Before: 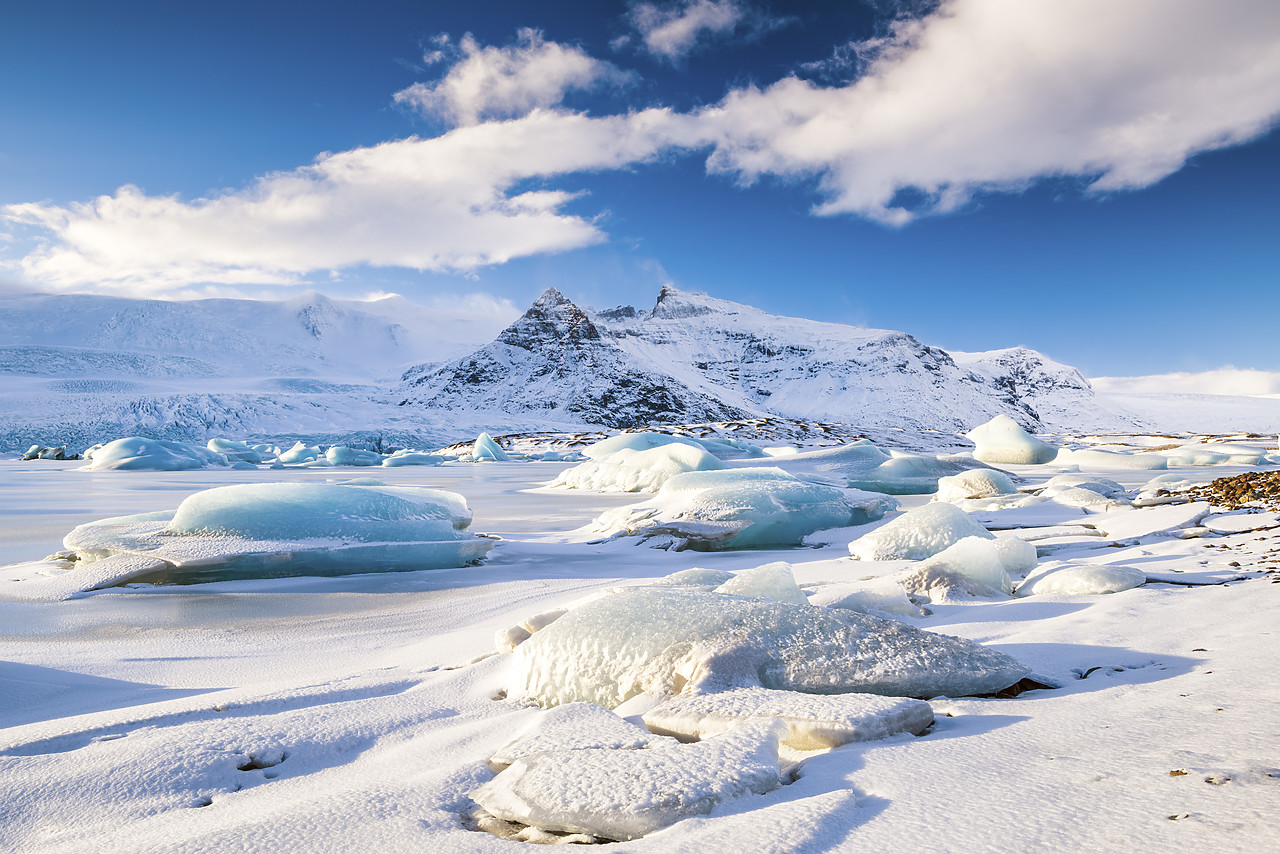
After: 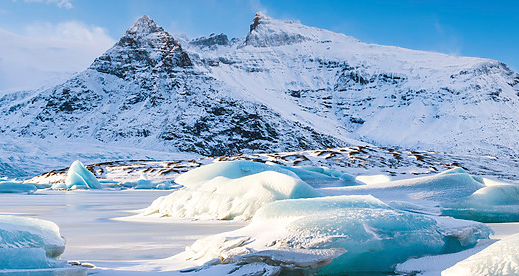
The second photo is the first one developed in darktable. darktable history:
crop: left 31.849%, top 31.92%, right 27.596%, bottom 35.69%
